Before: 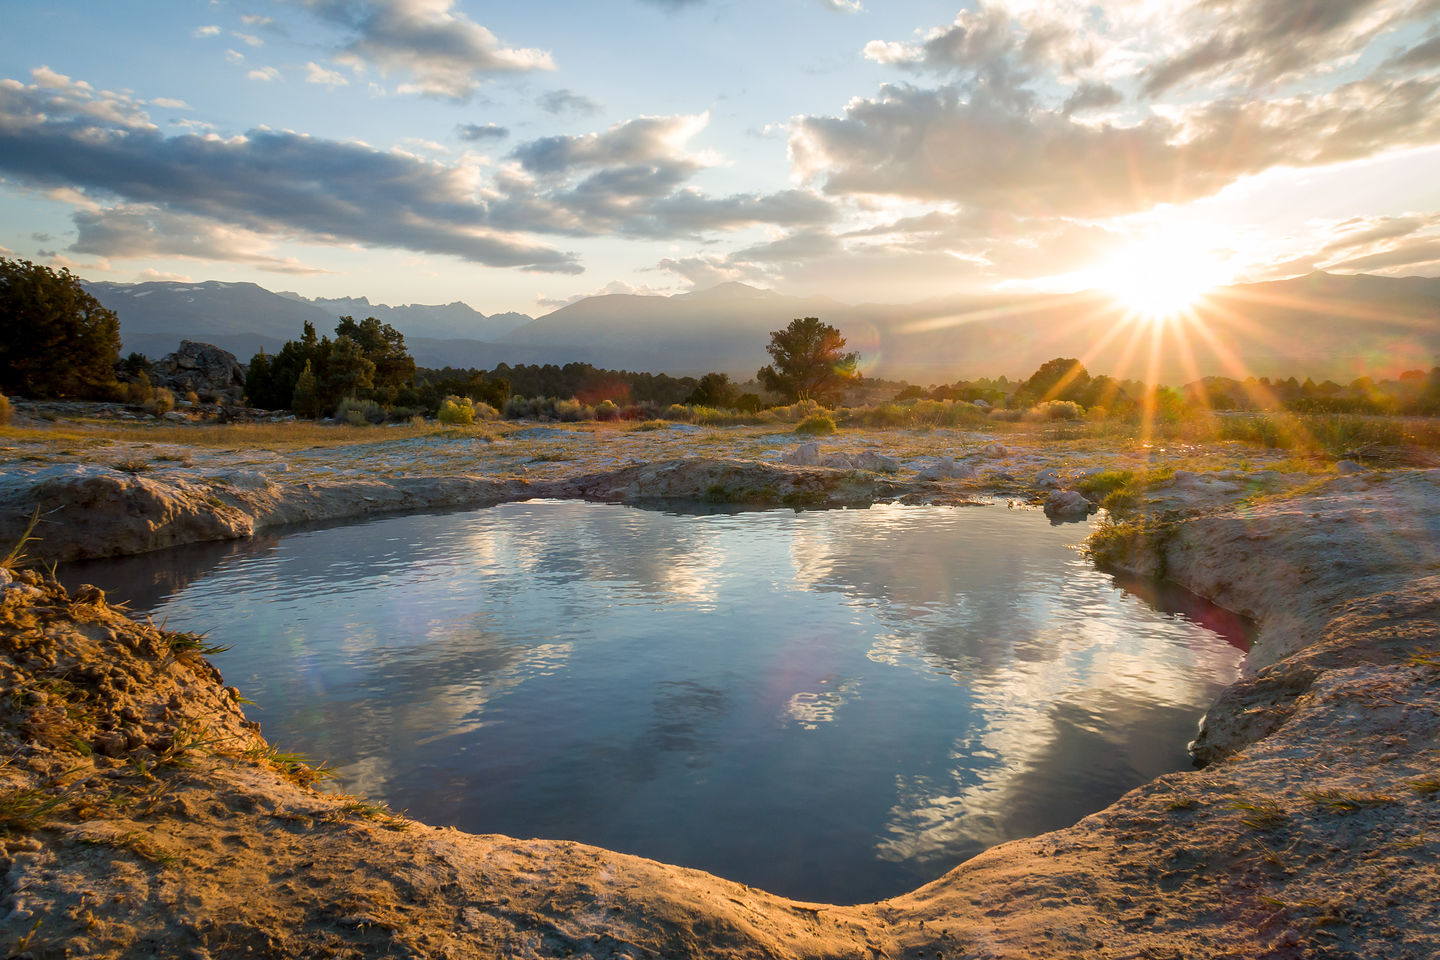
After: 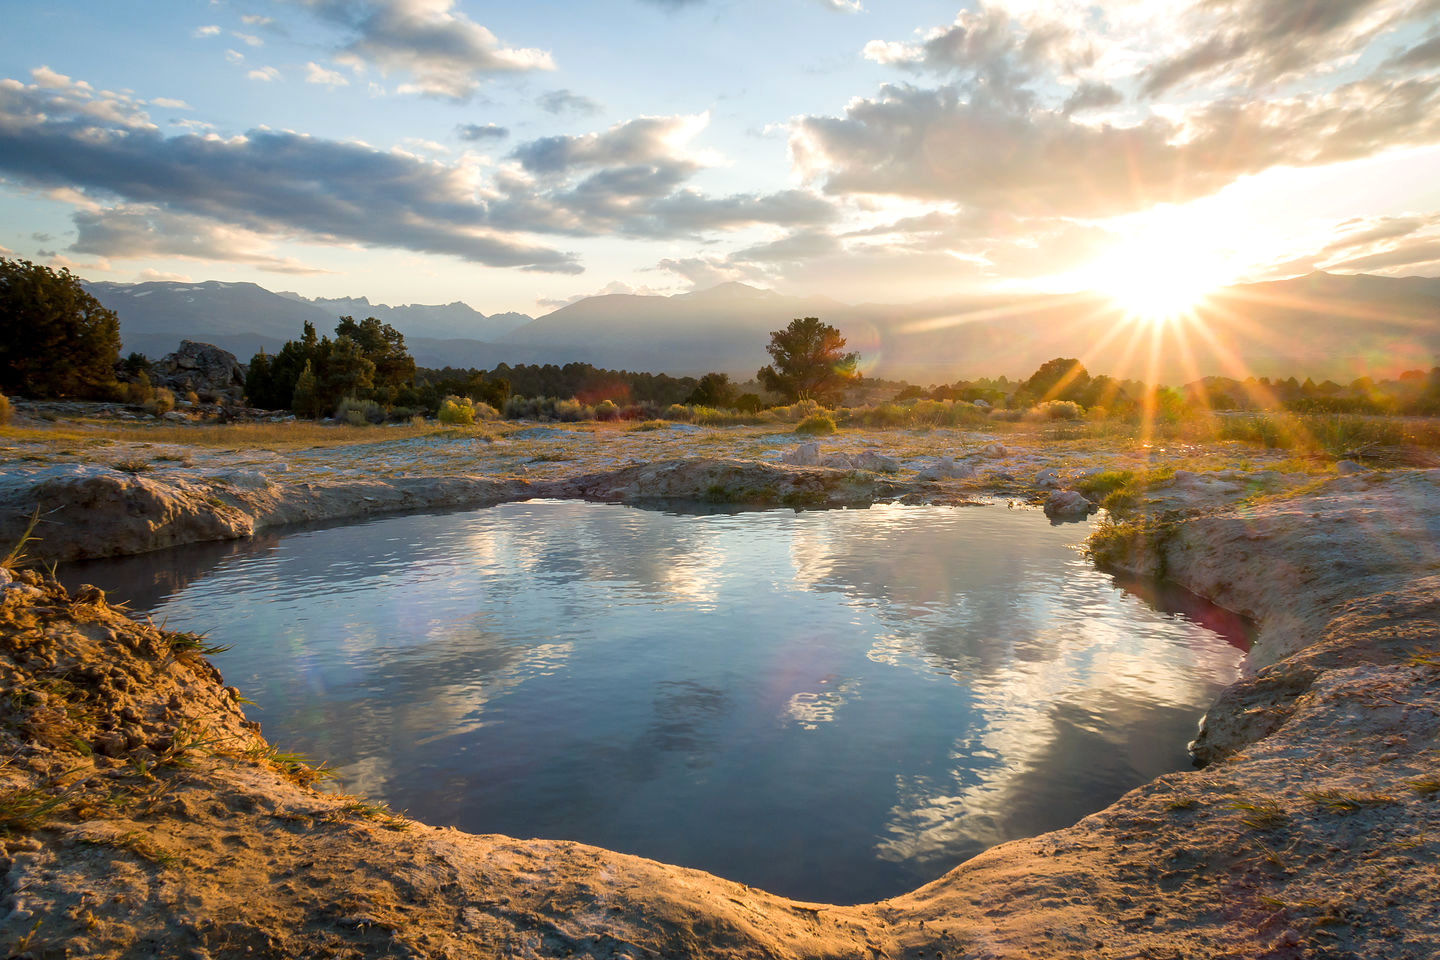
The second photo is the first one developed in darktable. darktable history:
exposure: exposure 0.152 EV, compensate highlight preservation false
